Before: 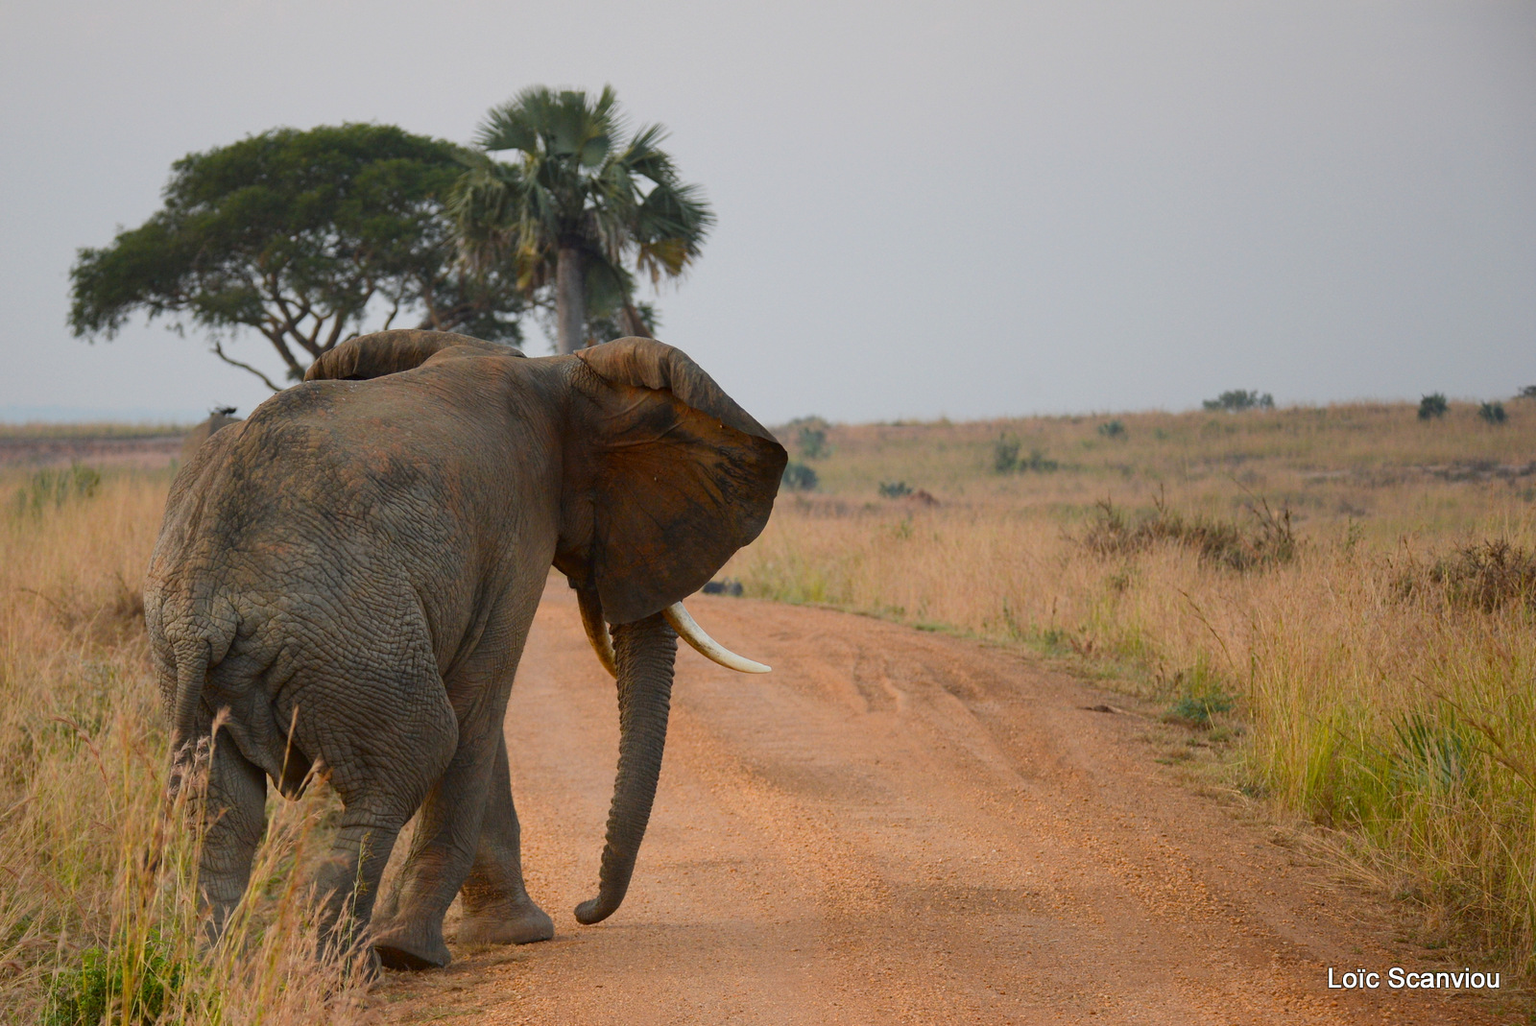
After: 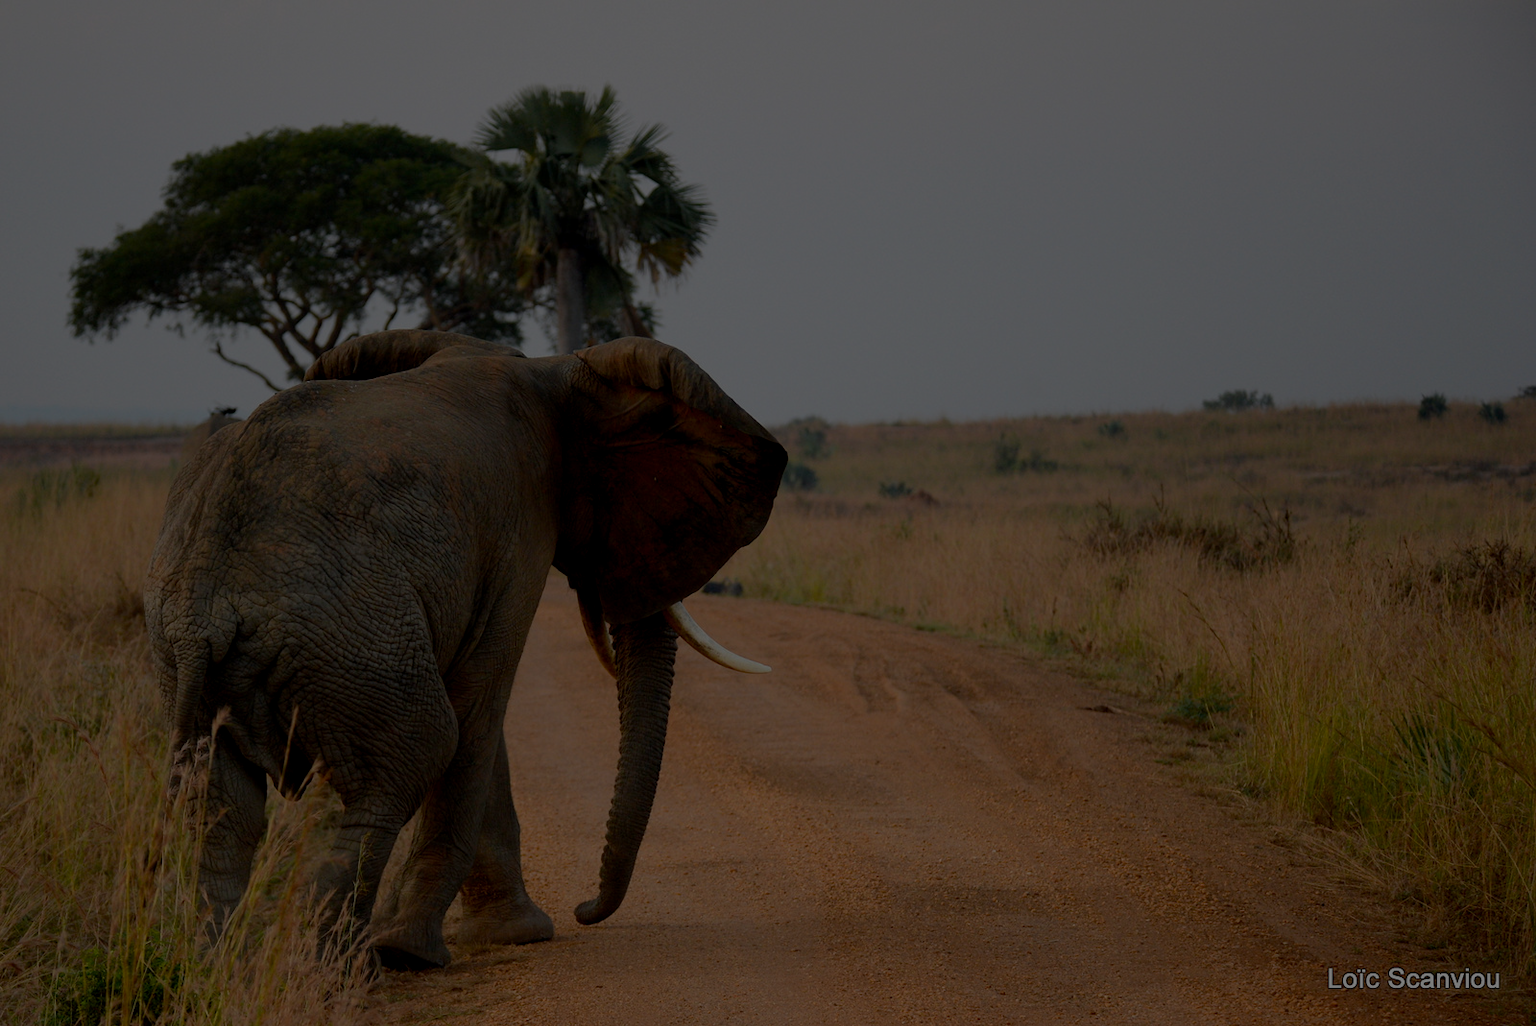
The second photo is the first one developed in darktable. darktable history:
exposure: black level correction 0.017, exposure -0.008 EV, compensate exposure bias true, compensate highlight preservation false
